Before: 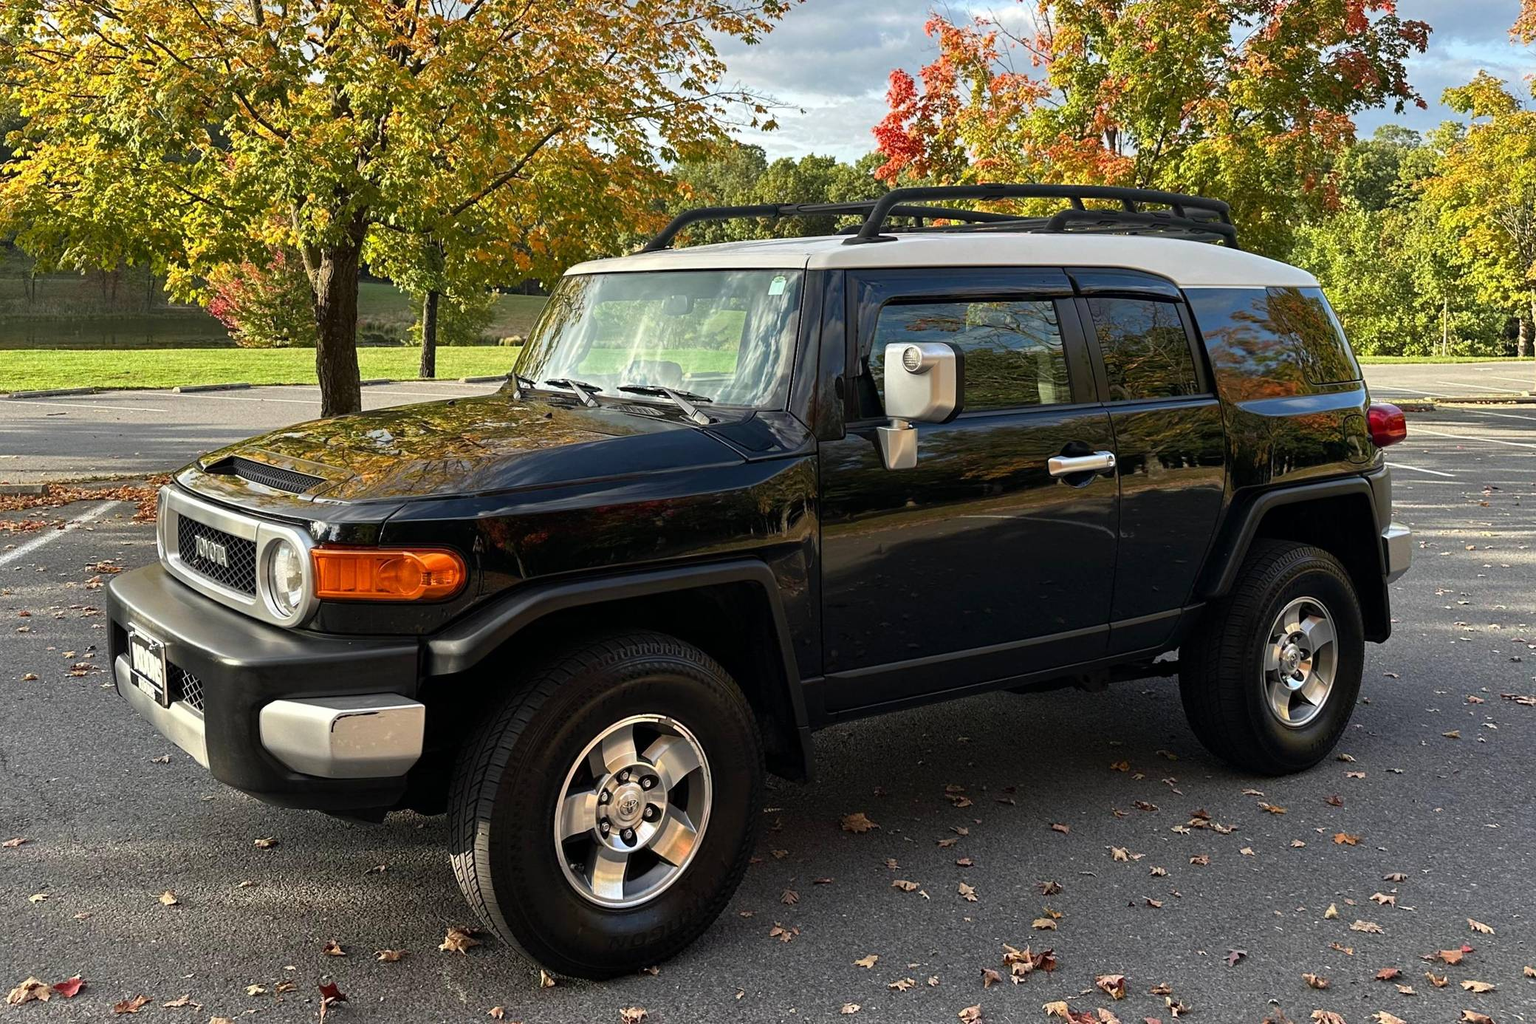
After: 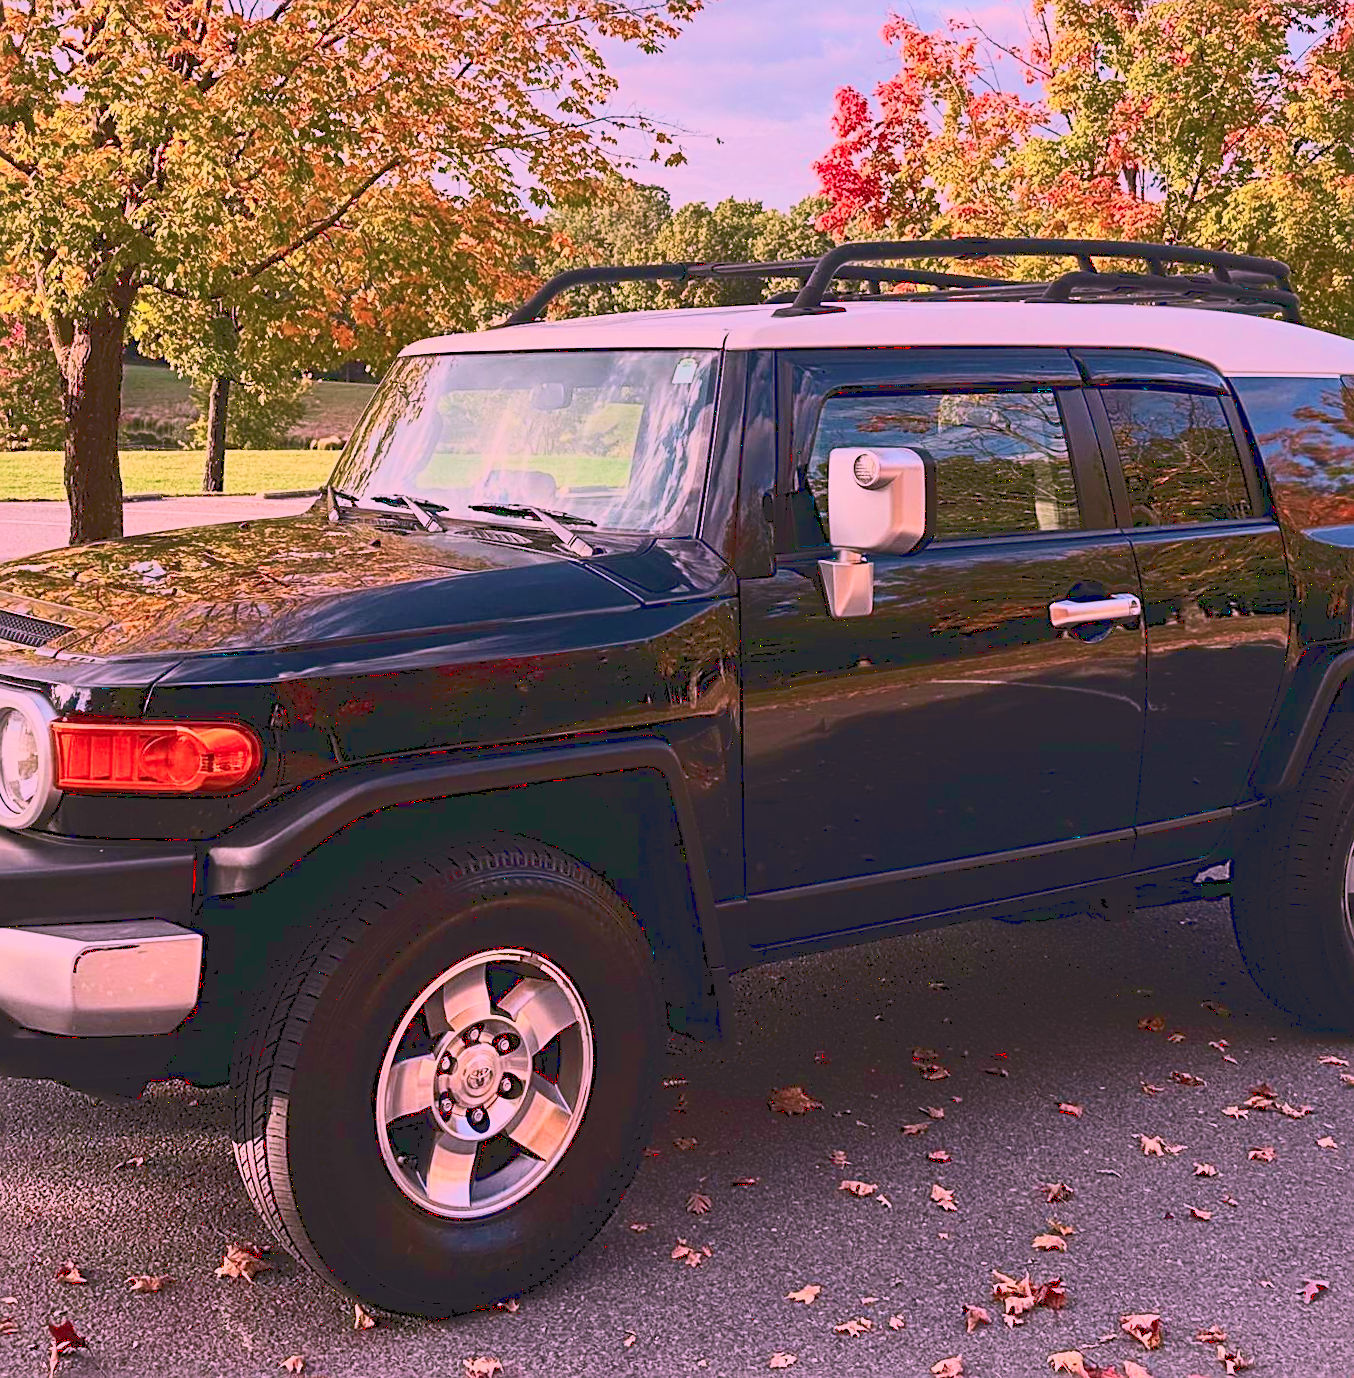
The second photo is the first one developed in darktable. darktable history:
sharpen: radius 2.767
color correction: highlights a* 15.03, highlights b* -25.07
rotate and perspective: rotation 0.226°, lens shift (vertical) -0.042, crop left 0.023, crop right 0.982, crop top 0.006, crop bottom 0.994
velvia: on, module defaults
crop: left 16.899%, right 16.556%
tone curve: curves: ch0 [(0, 0.148) (0.191, 0.225) (0.712, 0.695) (0.864, 0.797) (1, 0.839)]
contrast brightness saturation: contrast 0.2, brightness 0.16, saturation 0.22
white balance: red 1.127, blue 0.943
